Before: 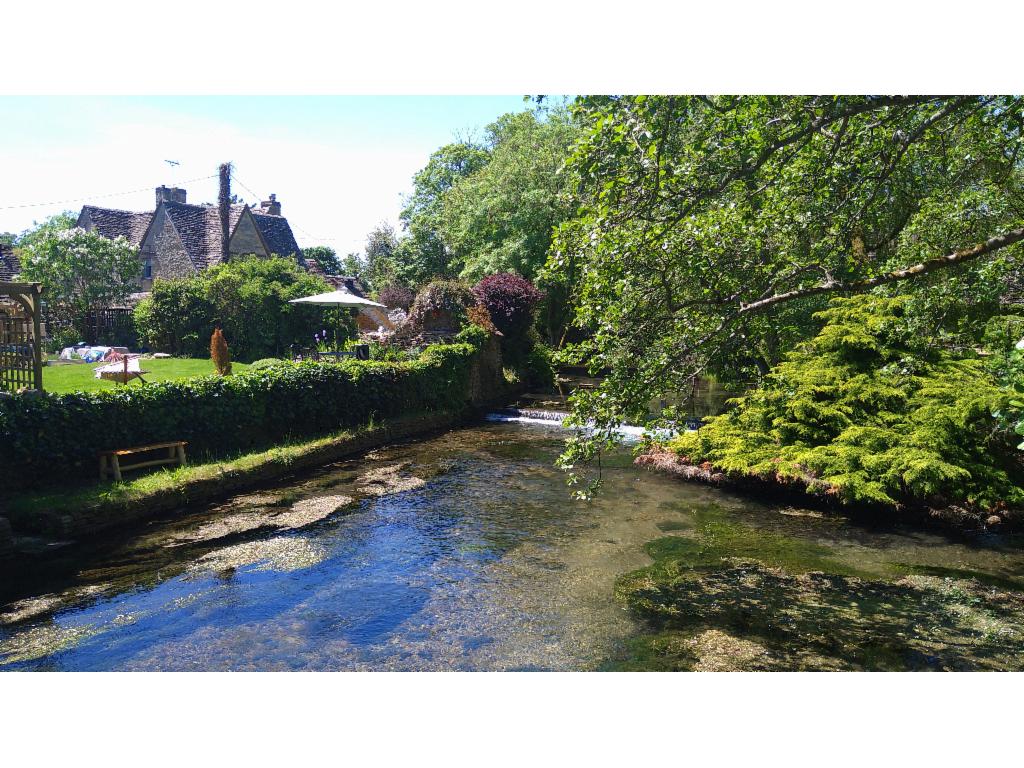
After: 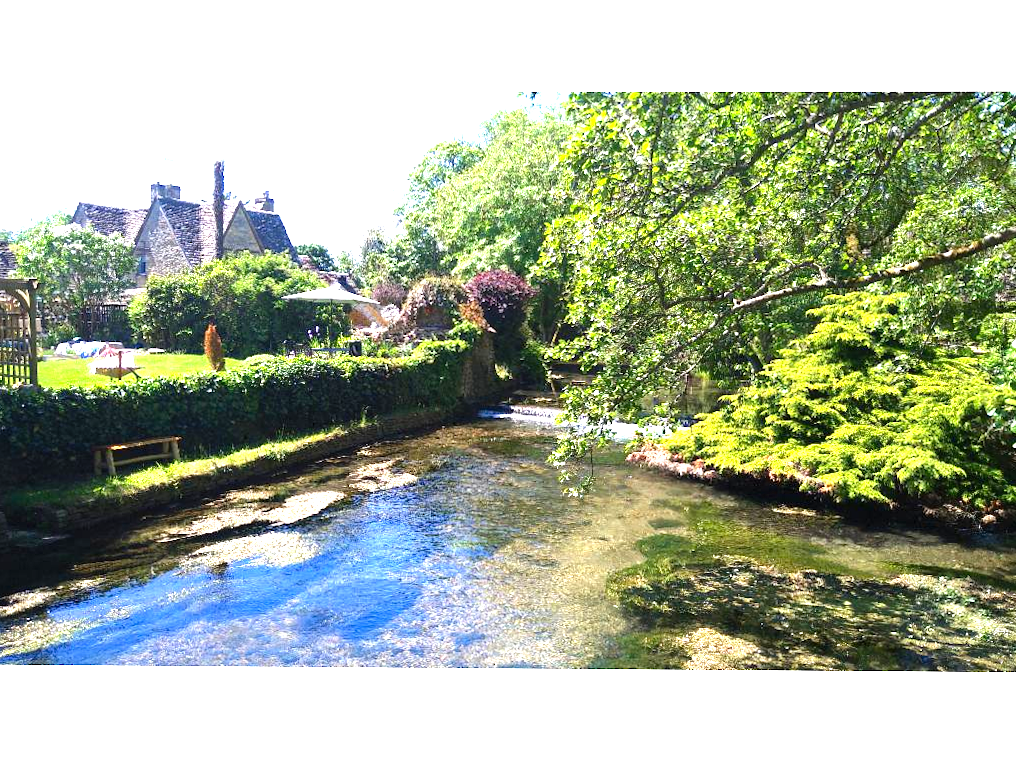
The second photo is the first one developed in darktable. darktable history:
levels: levels [0, 0.374, 0.749]
exposure: black level correction 0.001, exposure 0.5 EV, compensate exposure bias true, compensate highlight preservation false
rotate and perspective: rotation 0.192°, lens shift (horizontal) -0.015, crop left 0.005, crop right 0.996, crop top 0.006, crop bottom 0.99
